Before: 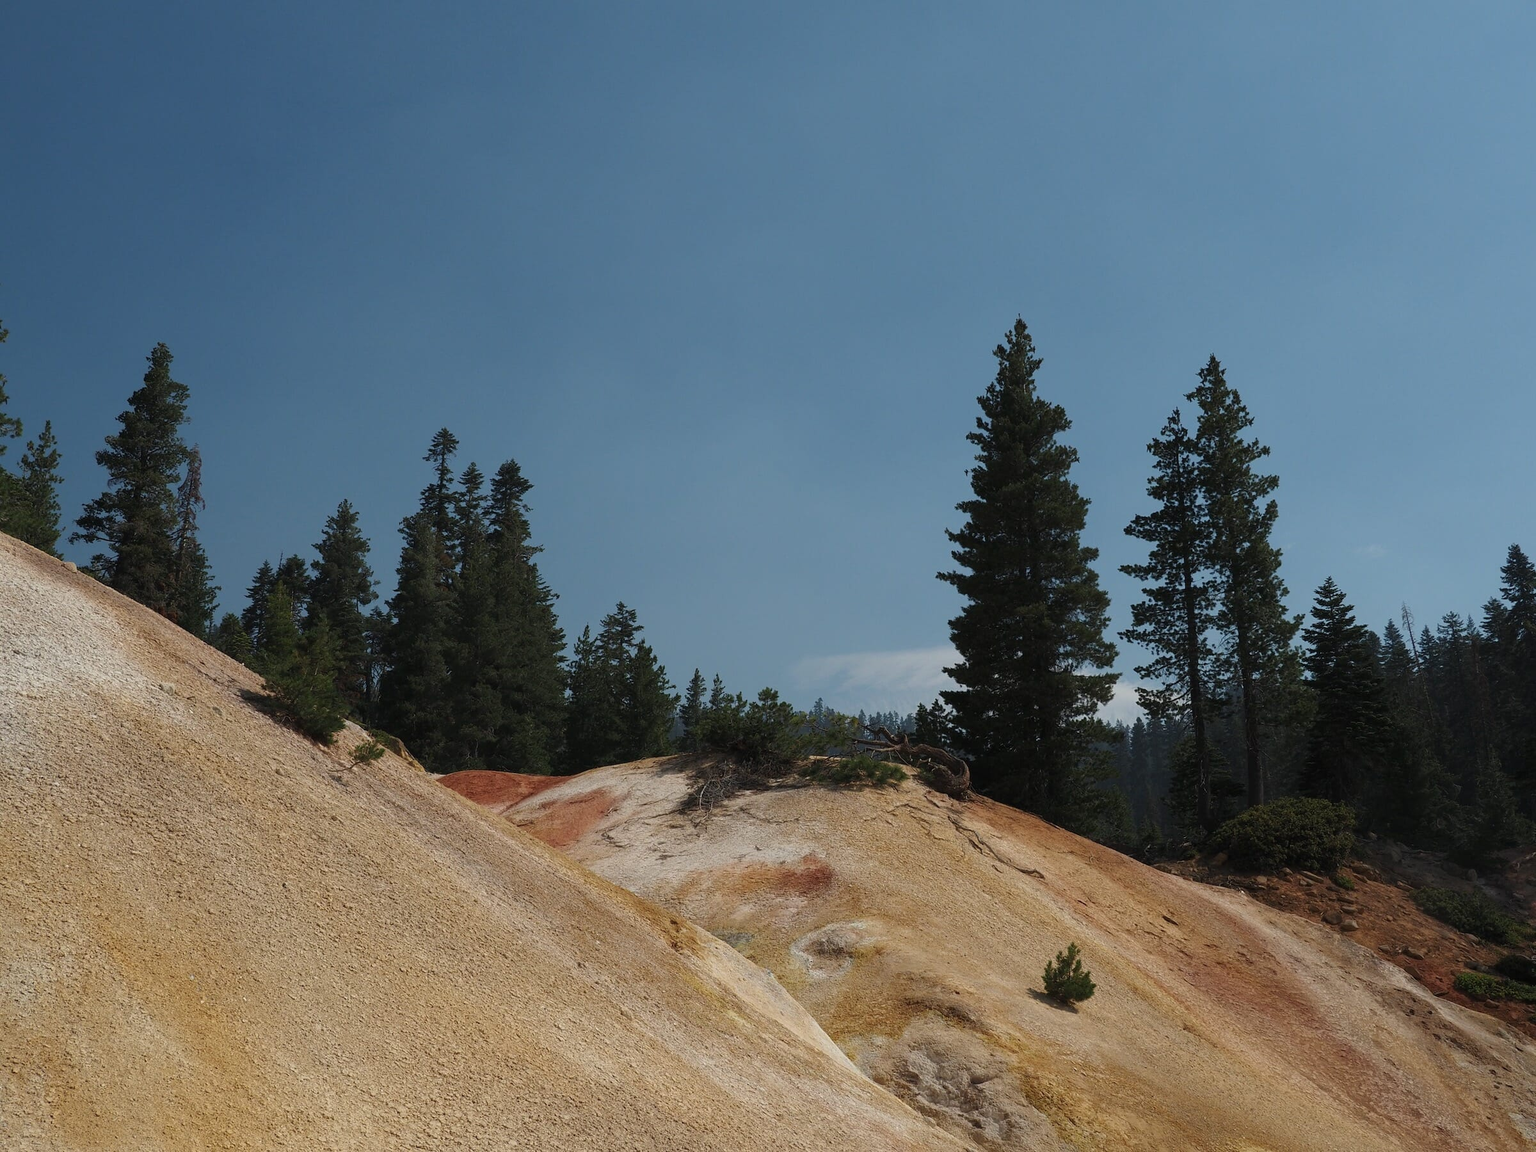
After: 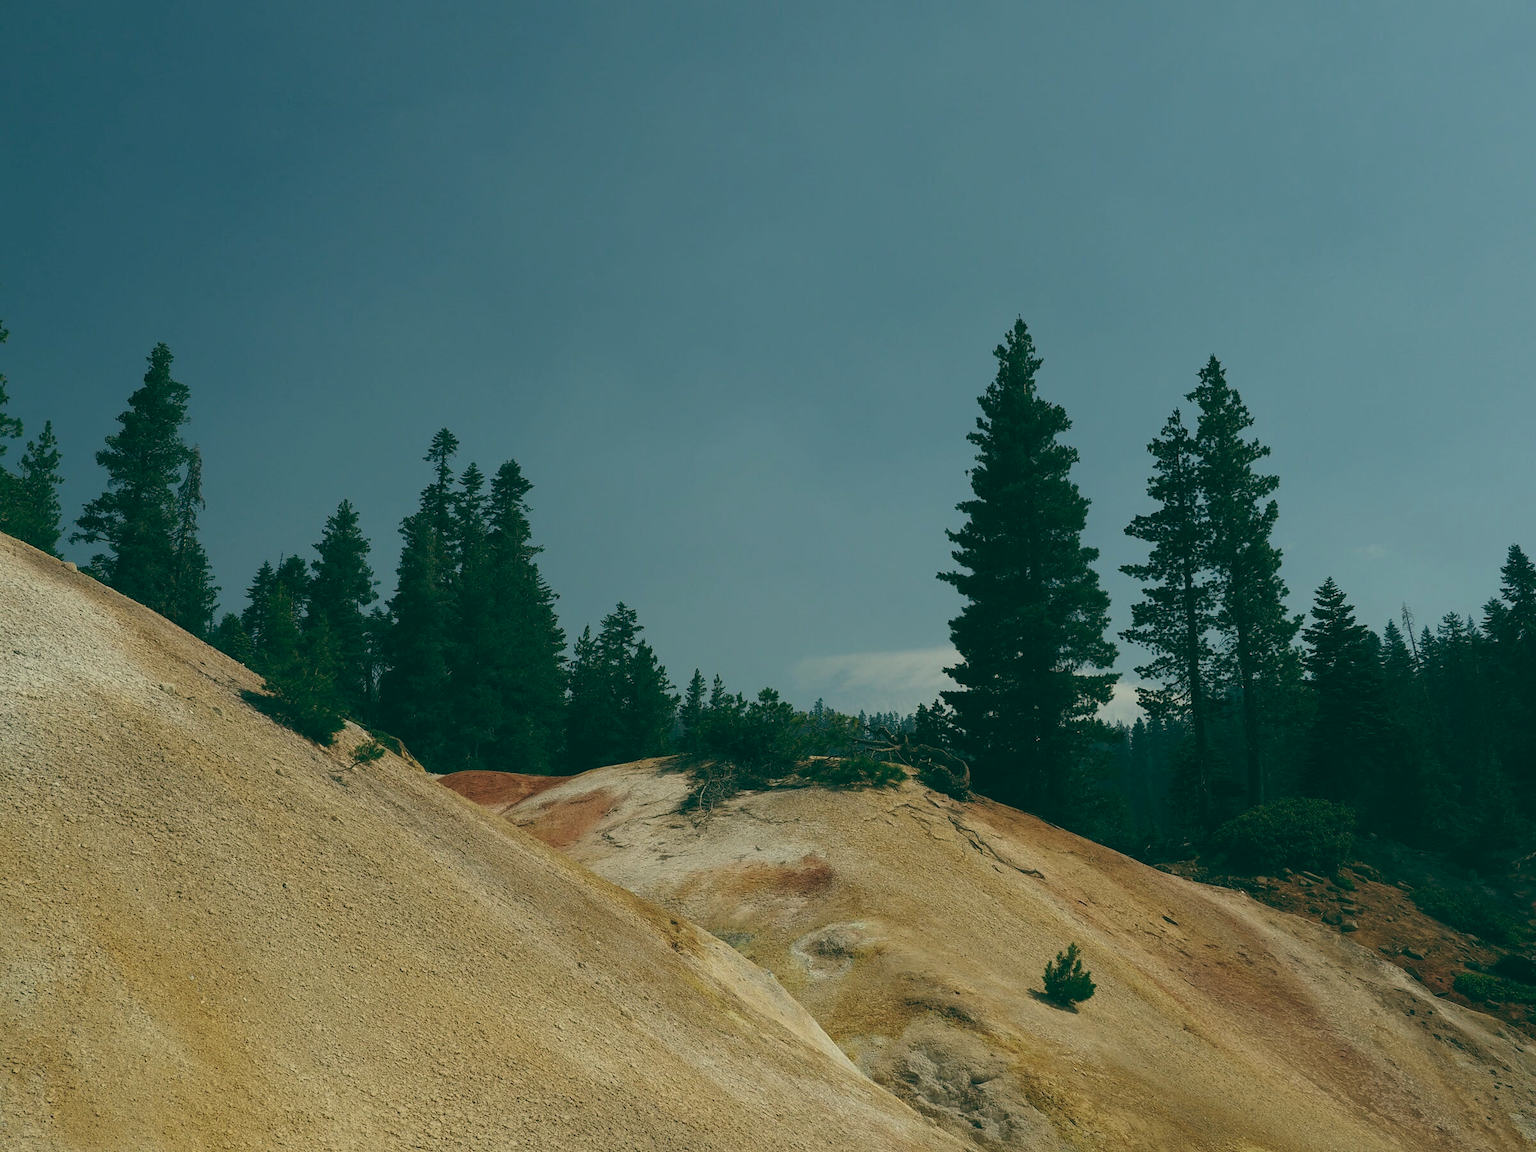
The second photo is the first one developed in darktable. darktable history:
white balance: emerald 1
color balance: lift [1.005, 0.99, 1.007, 1.01], gamma [1, 1.034, 1.032, 0.966], gain [0.873, 1.055, 1.067, 0.933]
